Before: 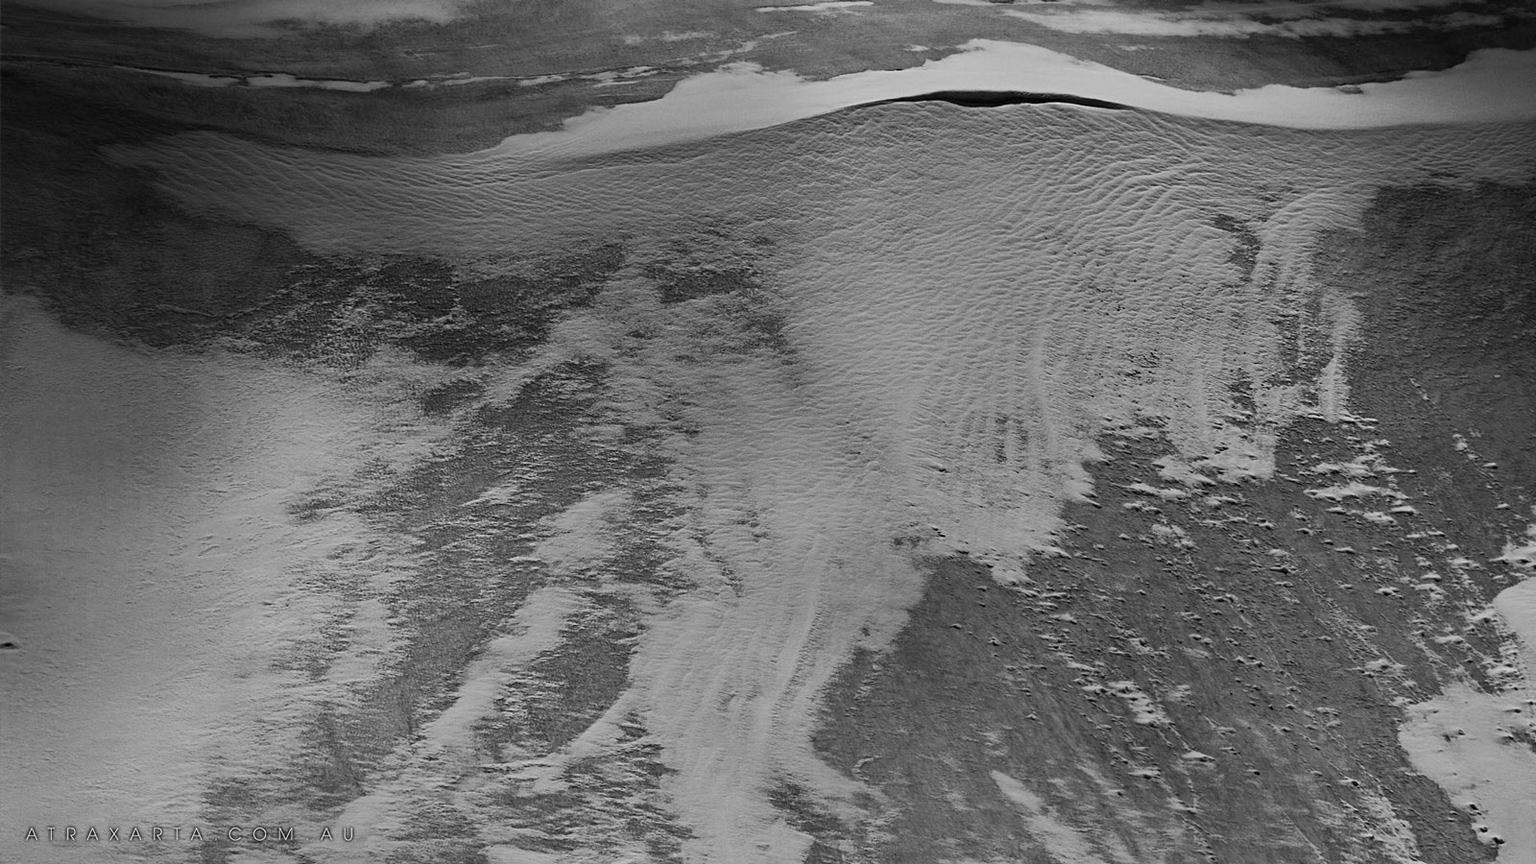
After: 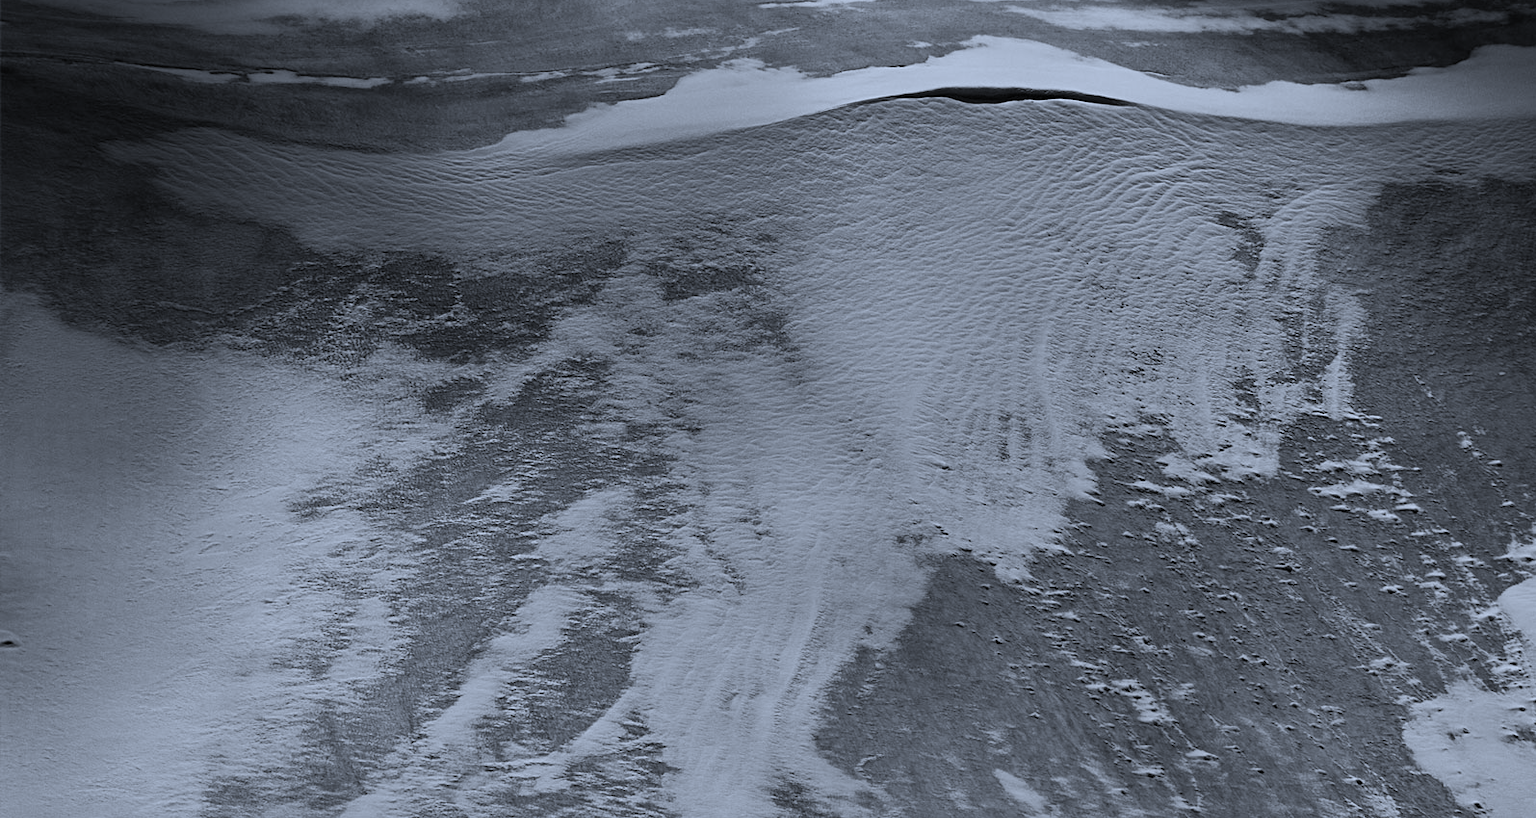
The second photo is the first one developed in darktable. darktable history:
crop: top 0.448%, right 0.264%, bottom 5.045%
color zones: curves: ch0 [(0.11, 0.396) (0.195, 0.36) (0.25, 0.5) (0.303, 0.412) (0.357, 0.544) (0.75, 0.5) (0.967, 0.328)]; ch1 [(0, 0.468) (0.112, 0.512) (0.202, 0.6) (0.25, 0.5) (0.307, 0.352) (0.357, 0.544) (0.75, 0.5) (0.963, 0.524)]
white balance: red 0.926, green 1.003, blue 1.133
